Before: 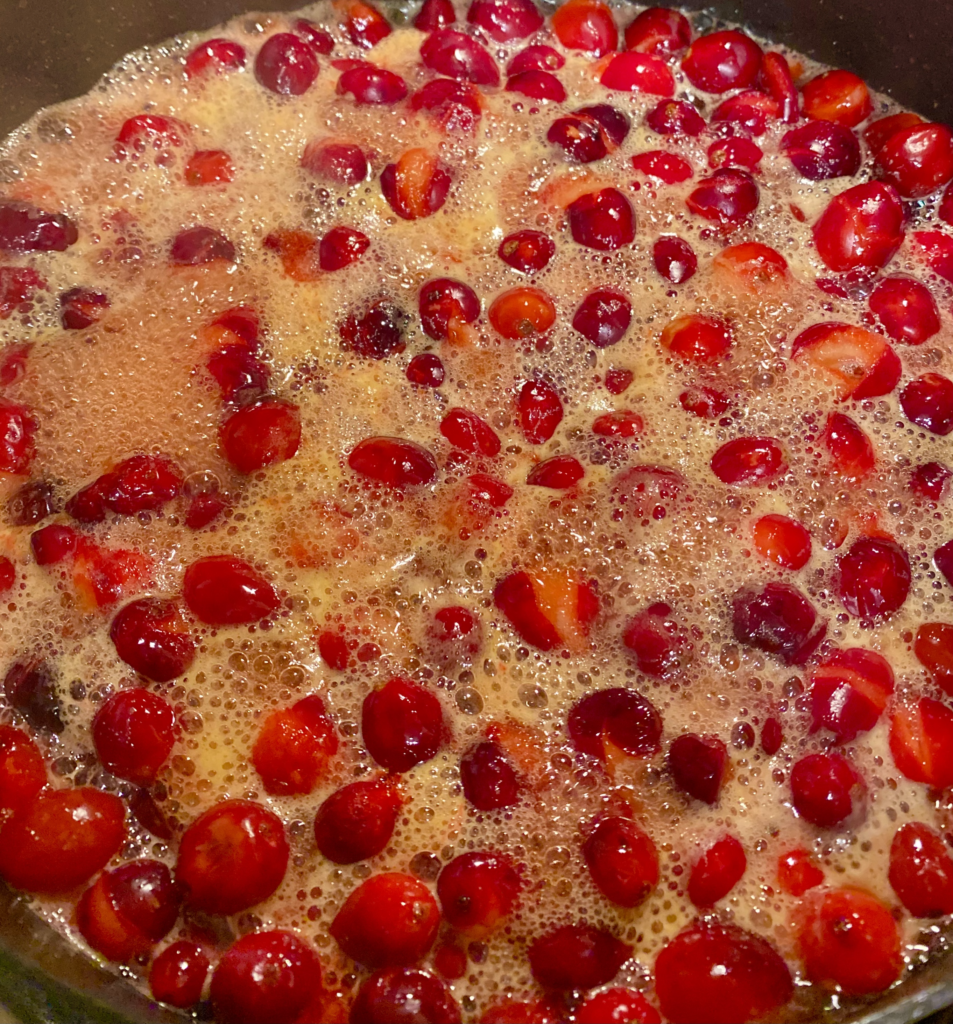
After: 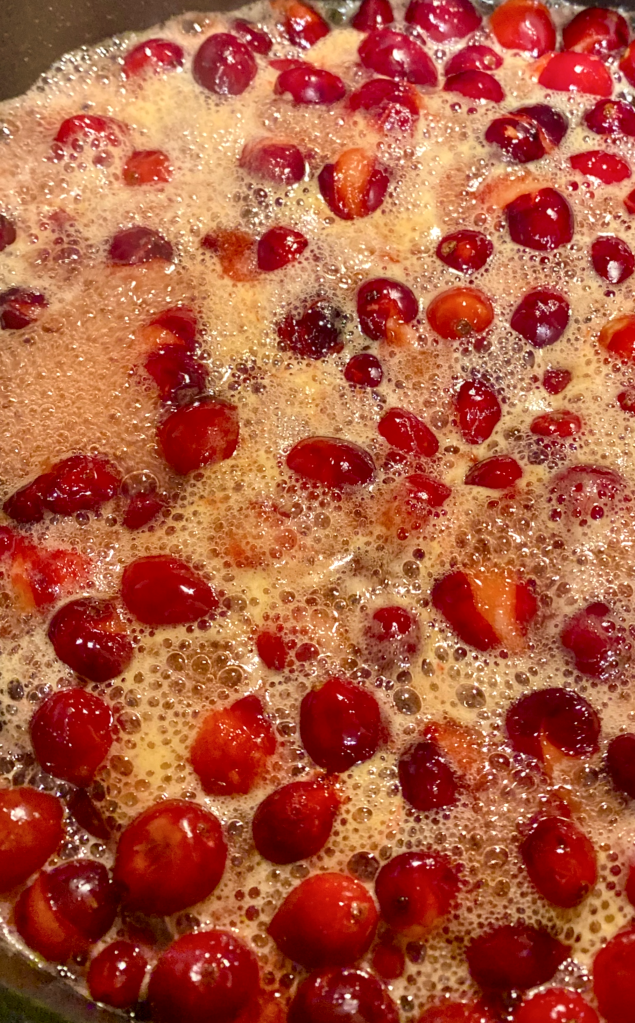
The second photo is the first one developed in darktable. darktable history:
contrast brightness saturation: contrast 0.15, brightness 0.05
local contrast: on, module defaults
crop and rotate: left 6.617%, right 26.717%
